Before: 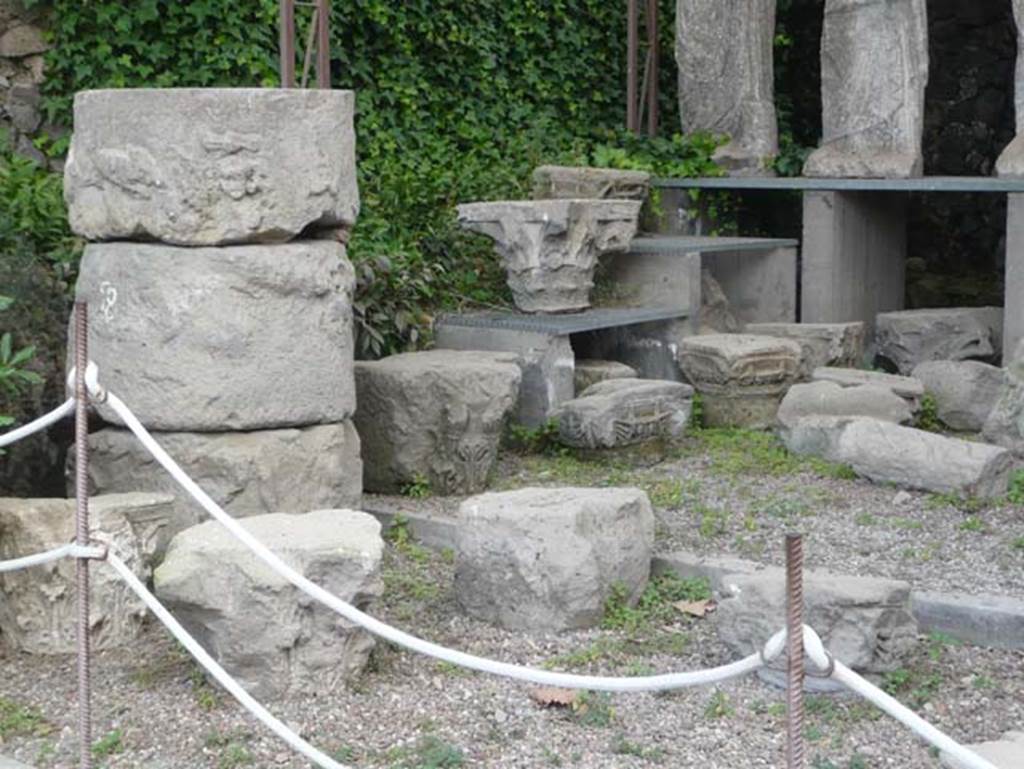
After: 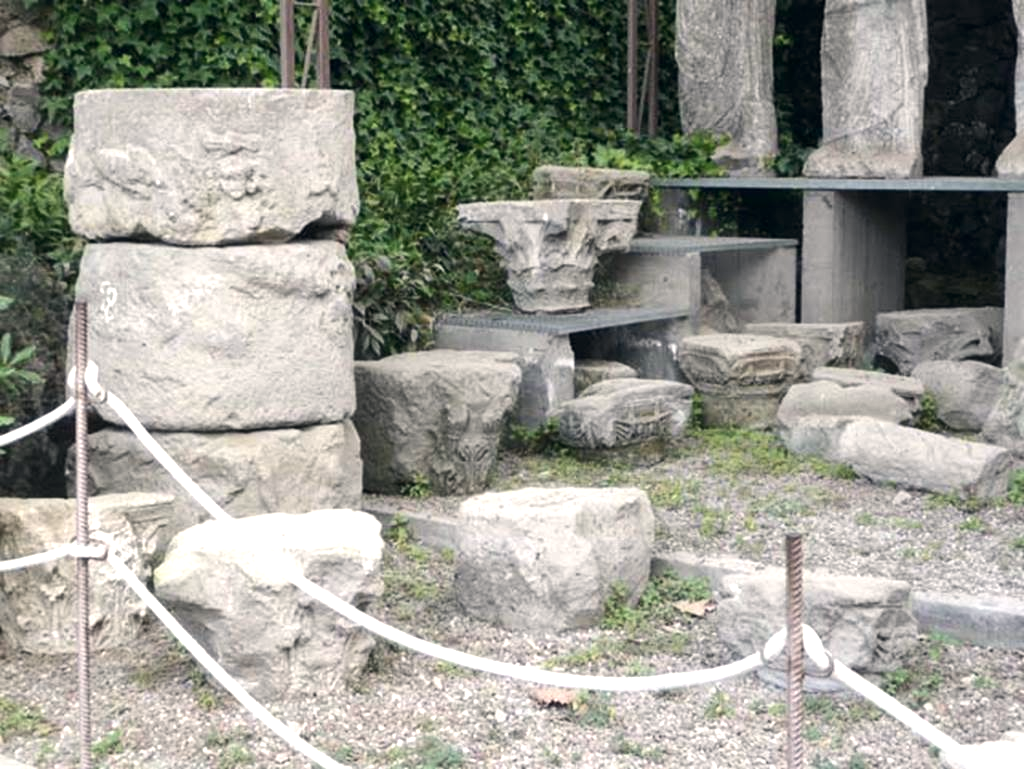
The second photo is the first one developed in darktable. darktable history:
tone equalizer: -8 EV -0.417 EV, -7 EV -0.389 EV, -6 EV -0.333 EV, -5 EV -0.222 EV, -3 EV 0.222 EV, -2 EV 0.333 EV, -1 EV 0.389 EV, +0 EV 0.417 EV, edges refinement/feathering 500, mask exposure compensation -1.57 EV, preserve details no
color correction: highlights a* 2.75, highlights b* 5, shadows a* -2.04, shadows b* -4.84, saturation 0.8
exposure: black level correction 0.001, exposure 0.3 EV, compensate highlight preservation false
